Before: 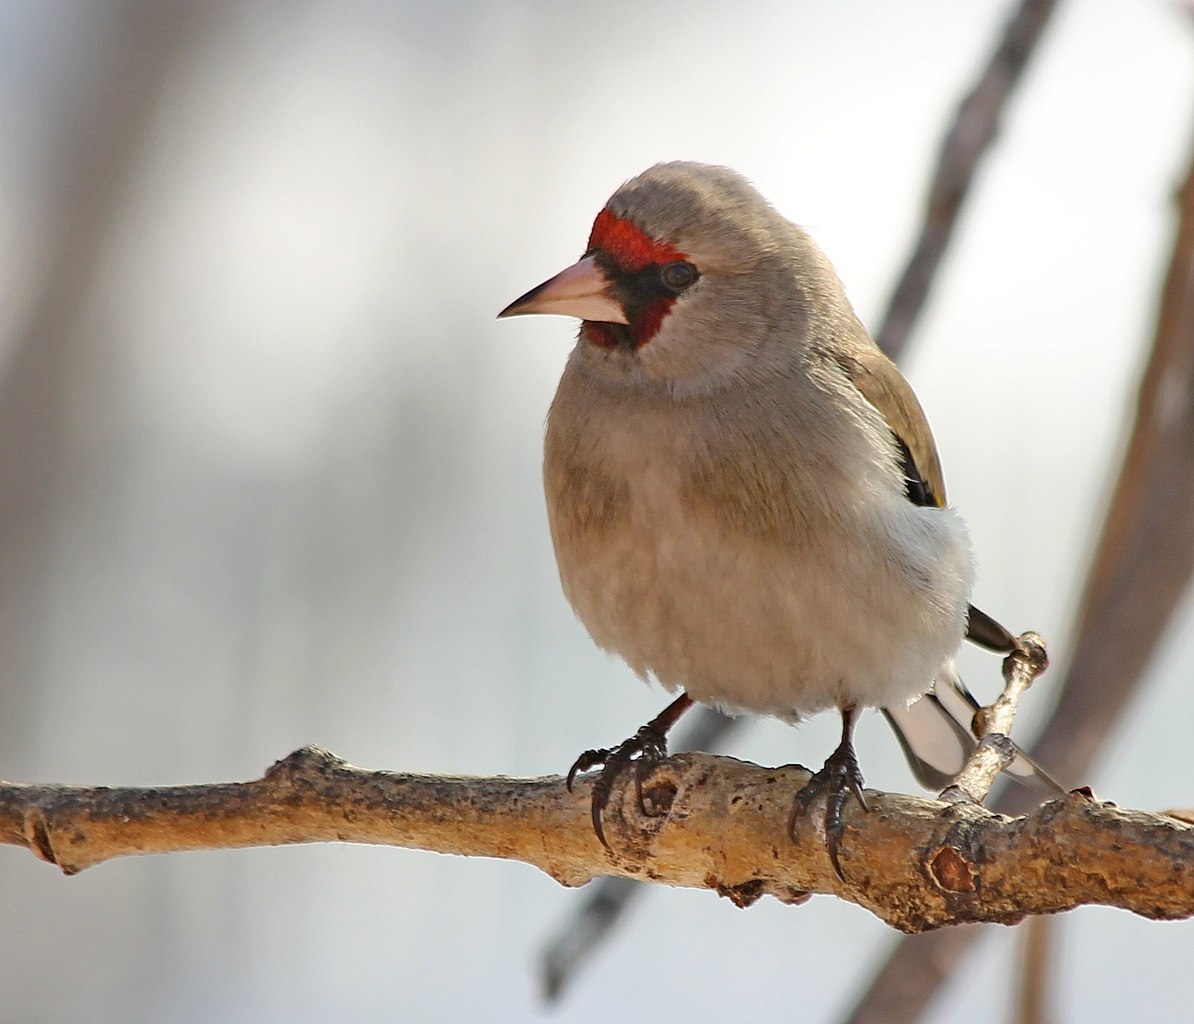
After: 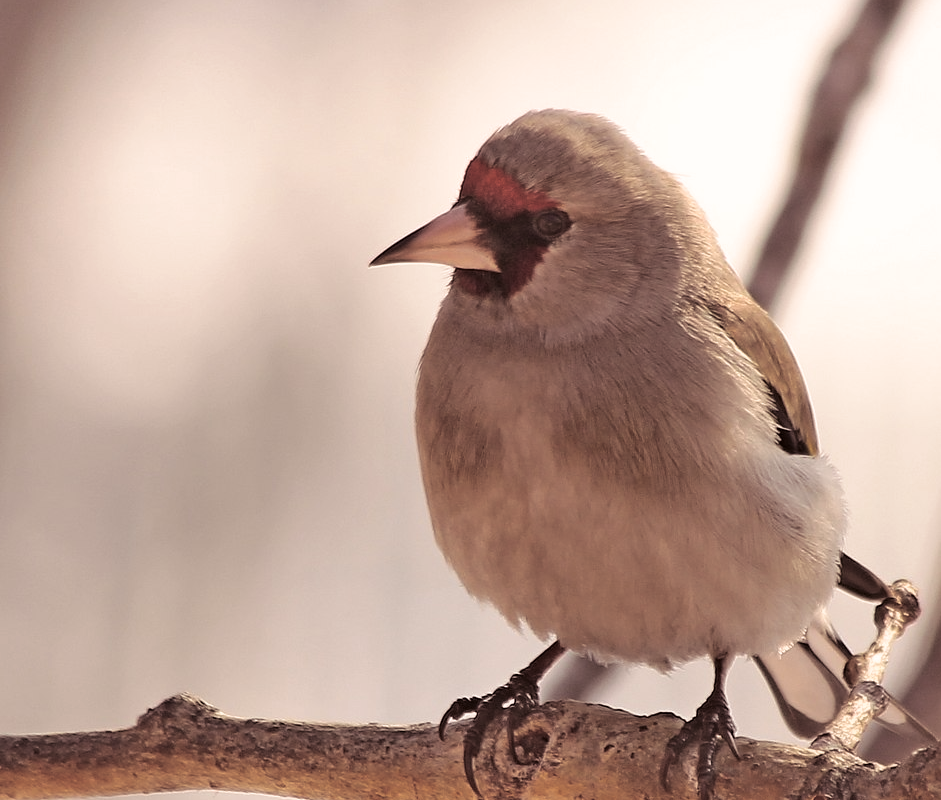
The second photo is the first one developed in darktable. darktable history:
crop and rotate: left 10.77%, top 5.1%, right 10.41%, bottom 16.76%
split-toning: shadows › saturation 0.24, highlights › hue 54°, highlights › saturation 0.24
color correction: highlights a* 10.21, highlights b* 9.79, shadows a* 8.61, shadows b* 7.88, saturation 0.8
